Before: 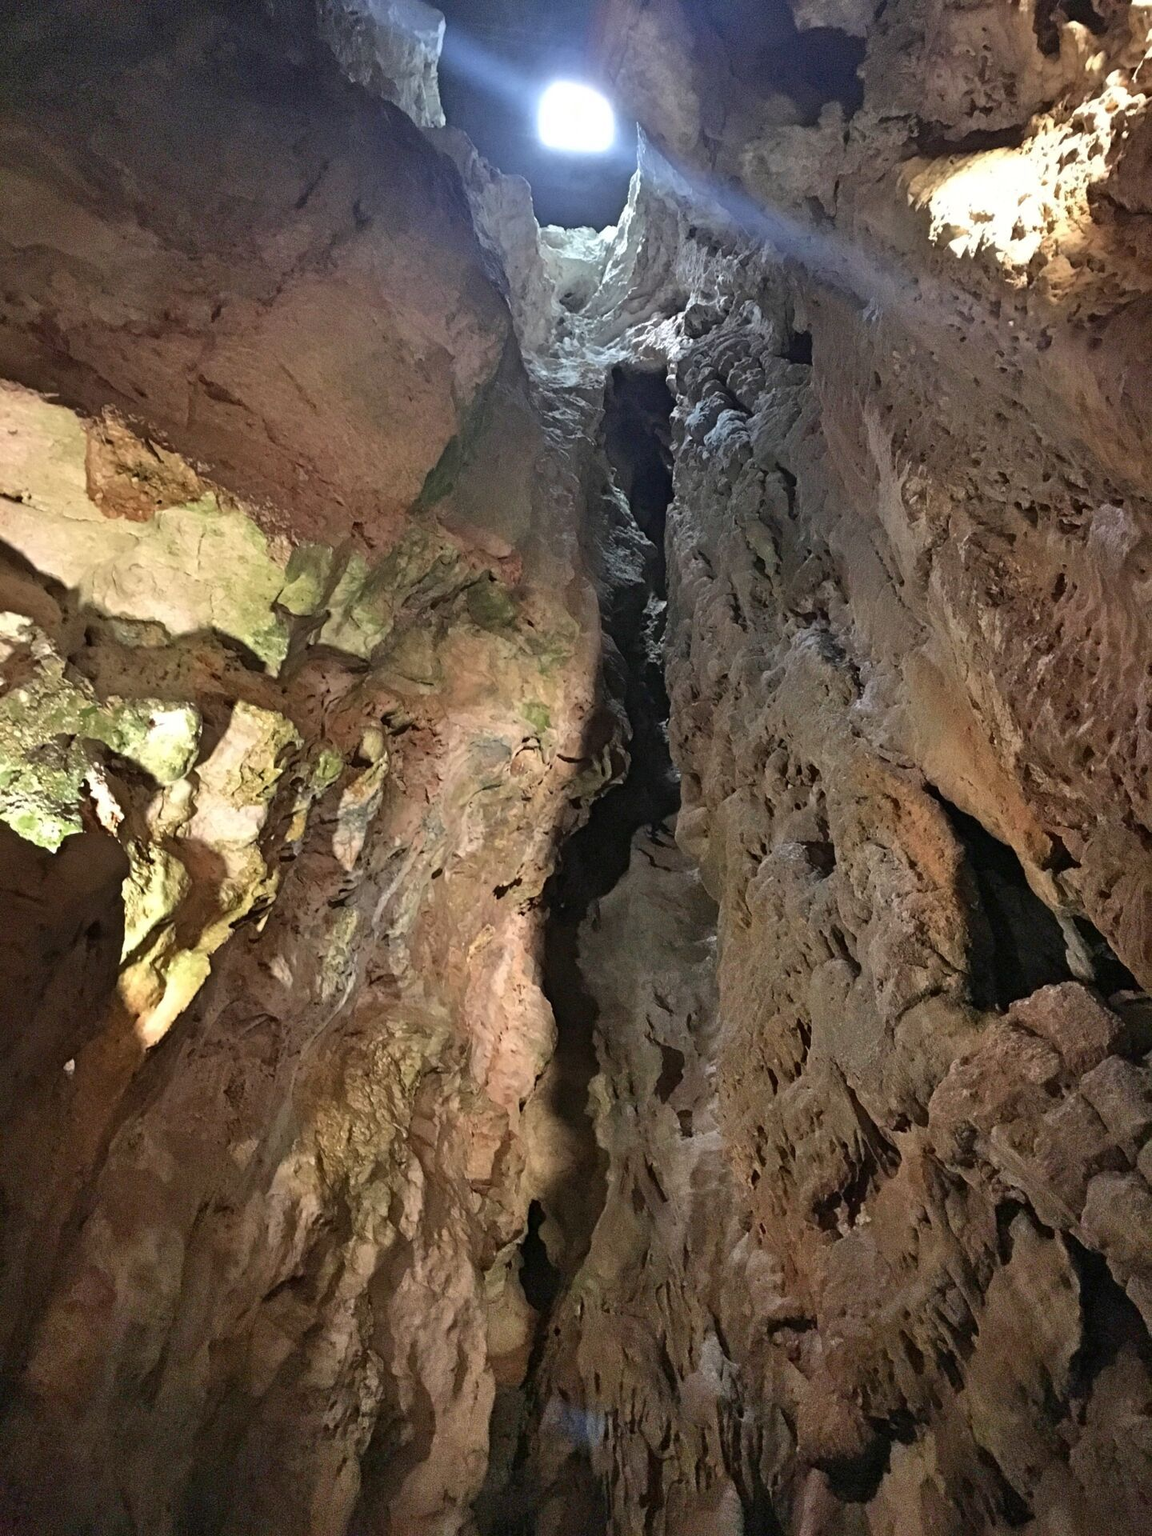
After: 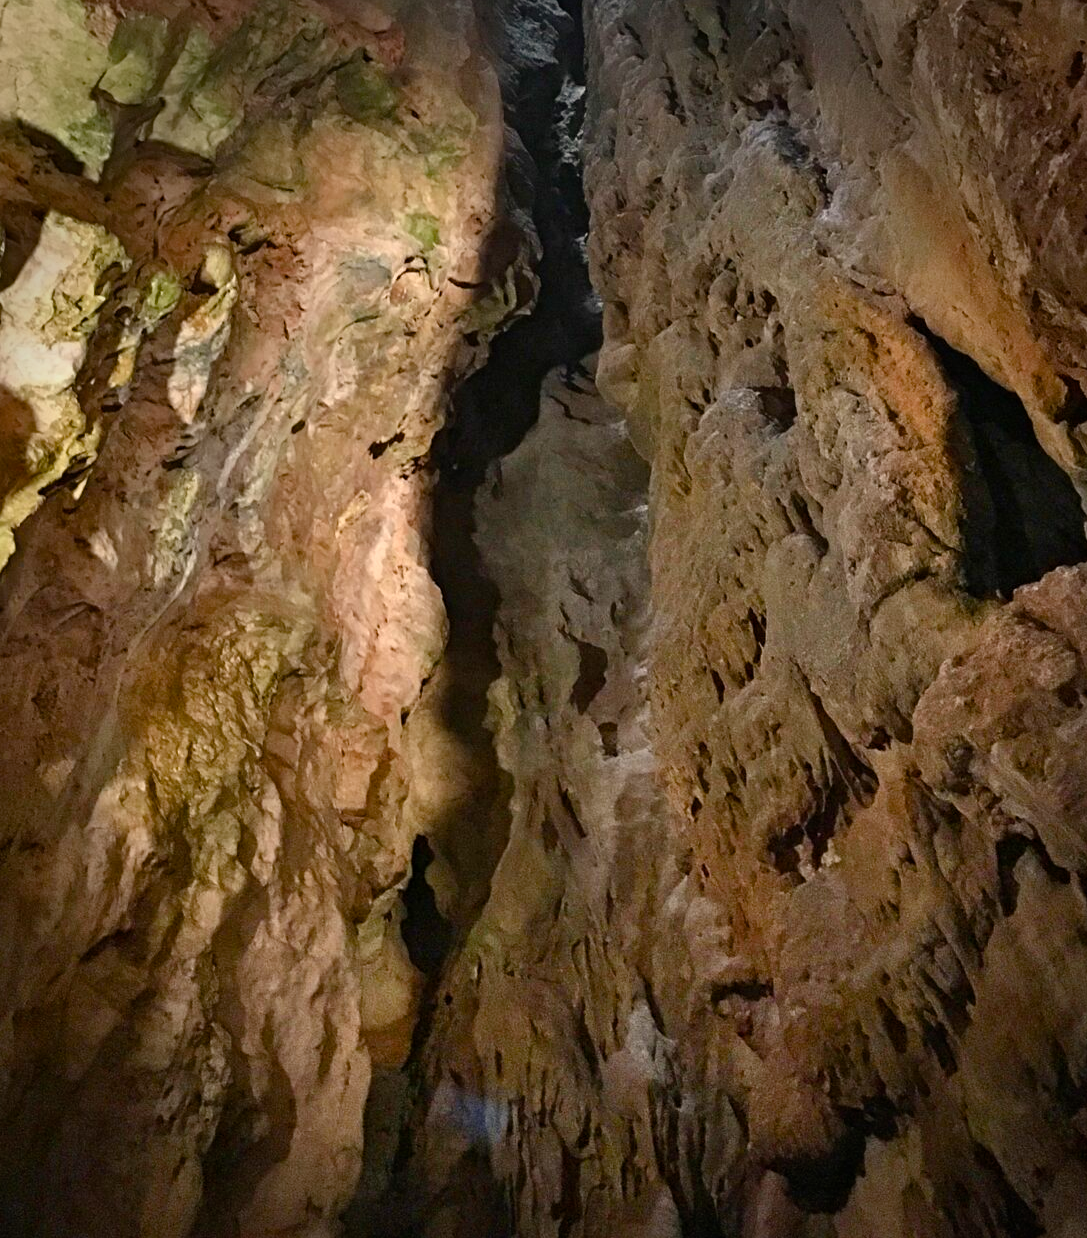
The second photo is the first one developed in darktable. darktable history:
crop and rotate: left 17.247%, top 34.651%, right 7.243%, bottom 0.865%
color balance rgb: highlights gain › chroma 1.035%, highlights gain › hue 68.09°, perceptual saturation grading › global saturation 20%, perceptual saturation grading › highlights -24.867%, perceptual saturation grading › shadows 50.048%, contrast 4.971%
vignetting: fall-off start 75.74%, fall-off radius 27.86%, saturation -0.021, width/height ratio 0.97, unbound false
